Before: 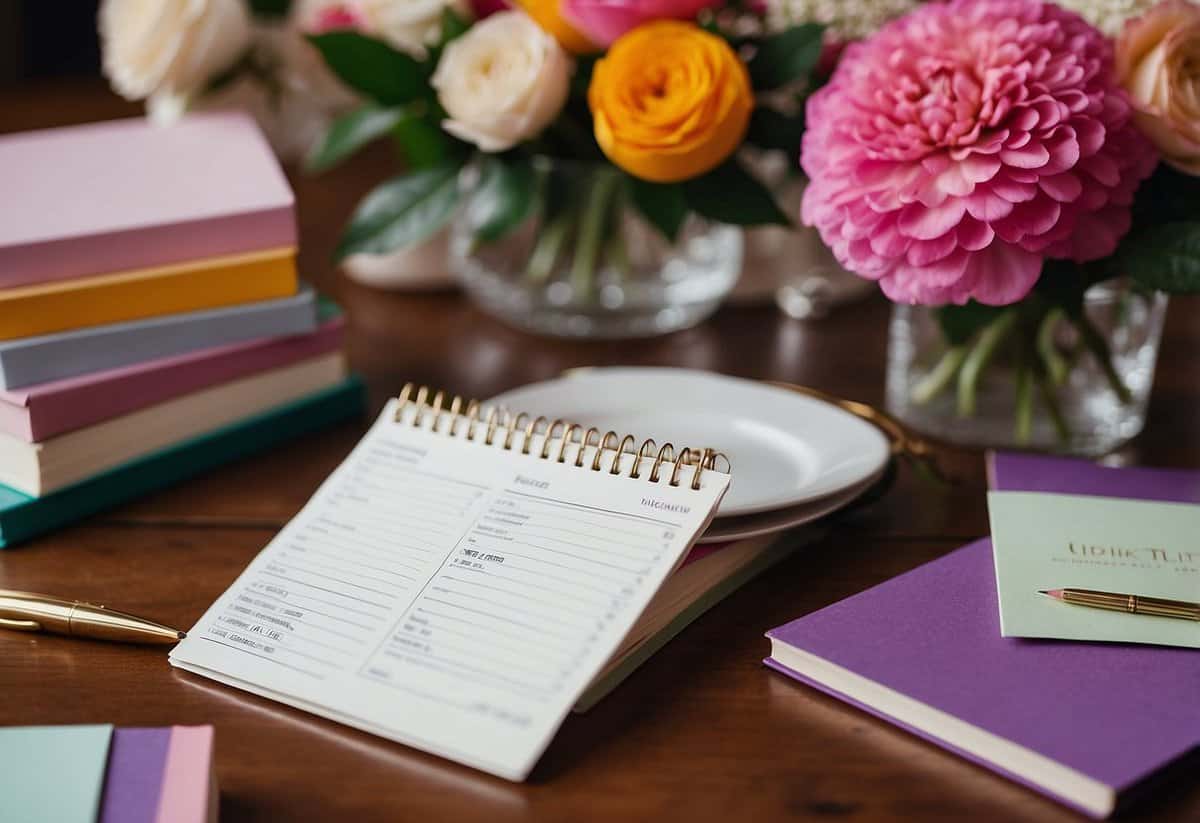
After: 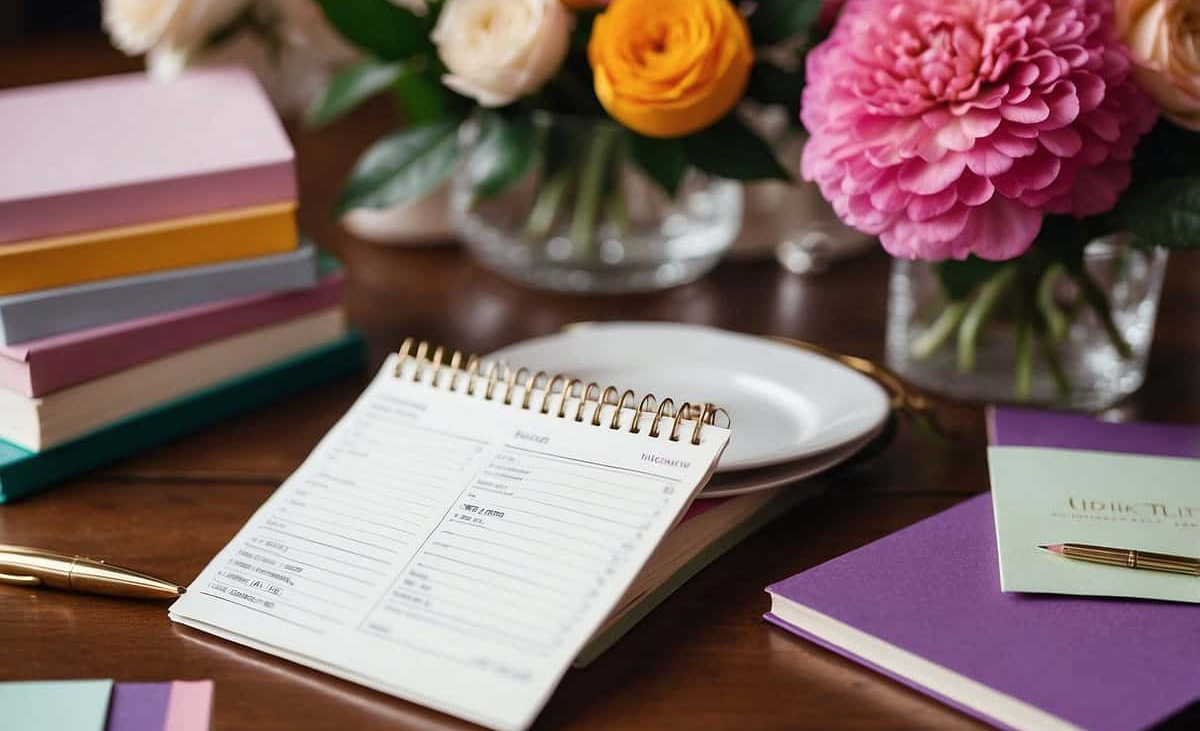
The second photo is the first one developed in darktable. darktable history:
crop and rotate: top 5.577%, bottom 5.578%
shadows and highlights: shadows -11.45, white point adjustment 3.99, highlights 27.62
